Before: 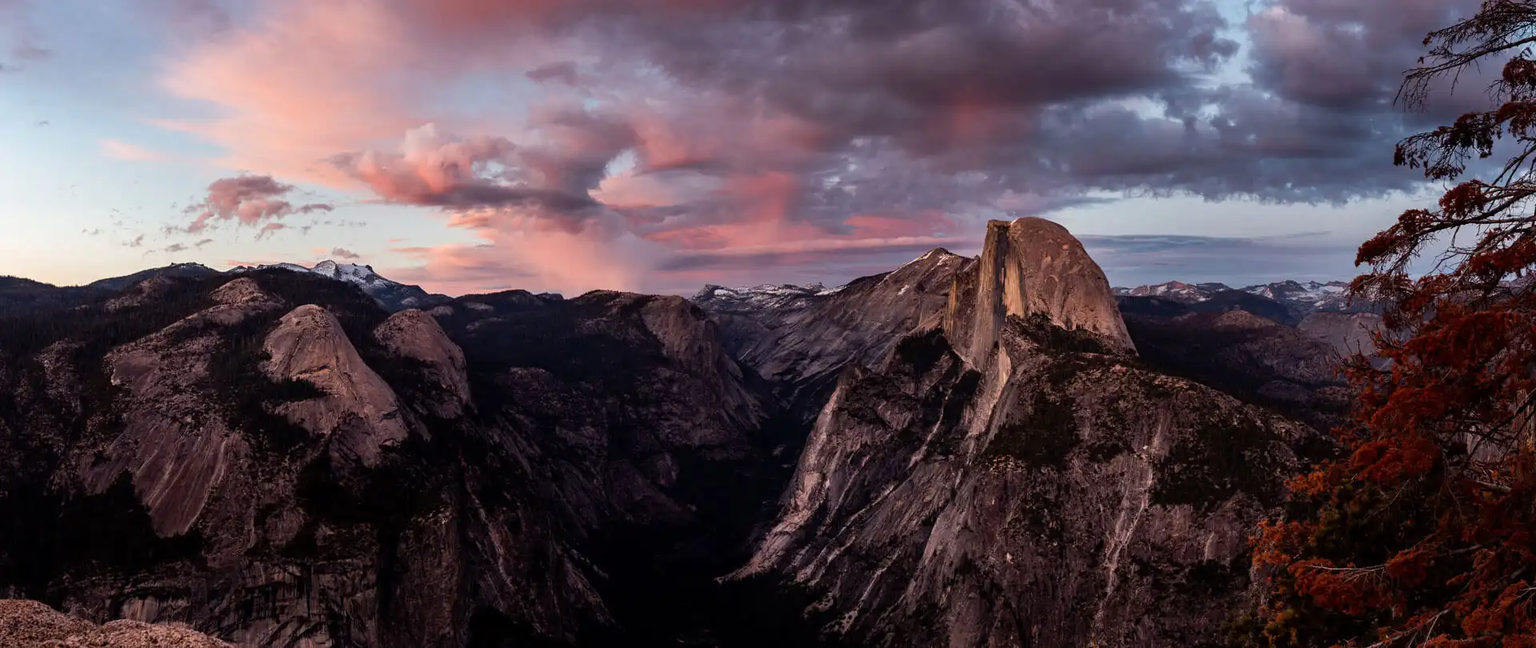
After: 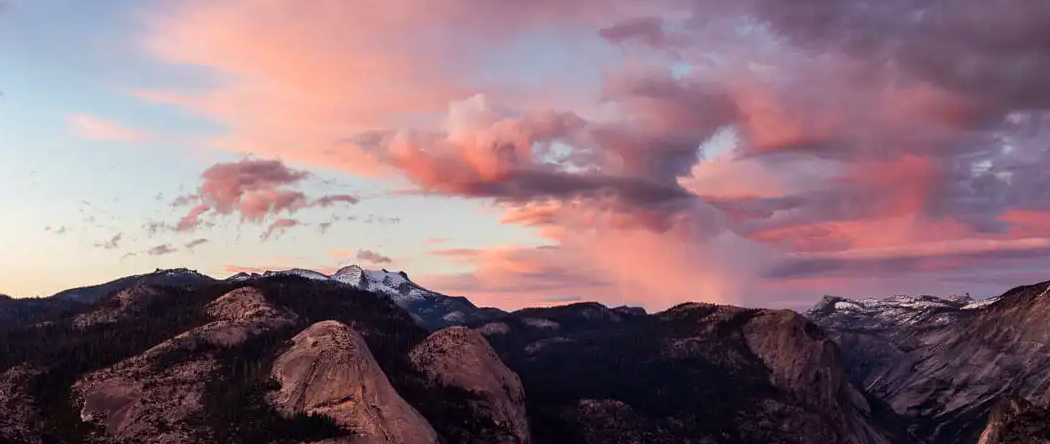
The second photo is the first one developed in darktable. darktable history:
crop and rotate: left 3.047%, top 7.509%, right 42.236%, bottom 37.598%
color balance rgb: perceptual saturation grading › global saturation 20%, global vibrance 20%
color calibration: x 0.342, y 0.356, temperature 5122 K
